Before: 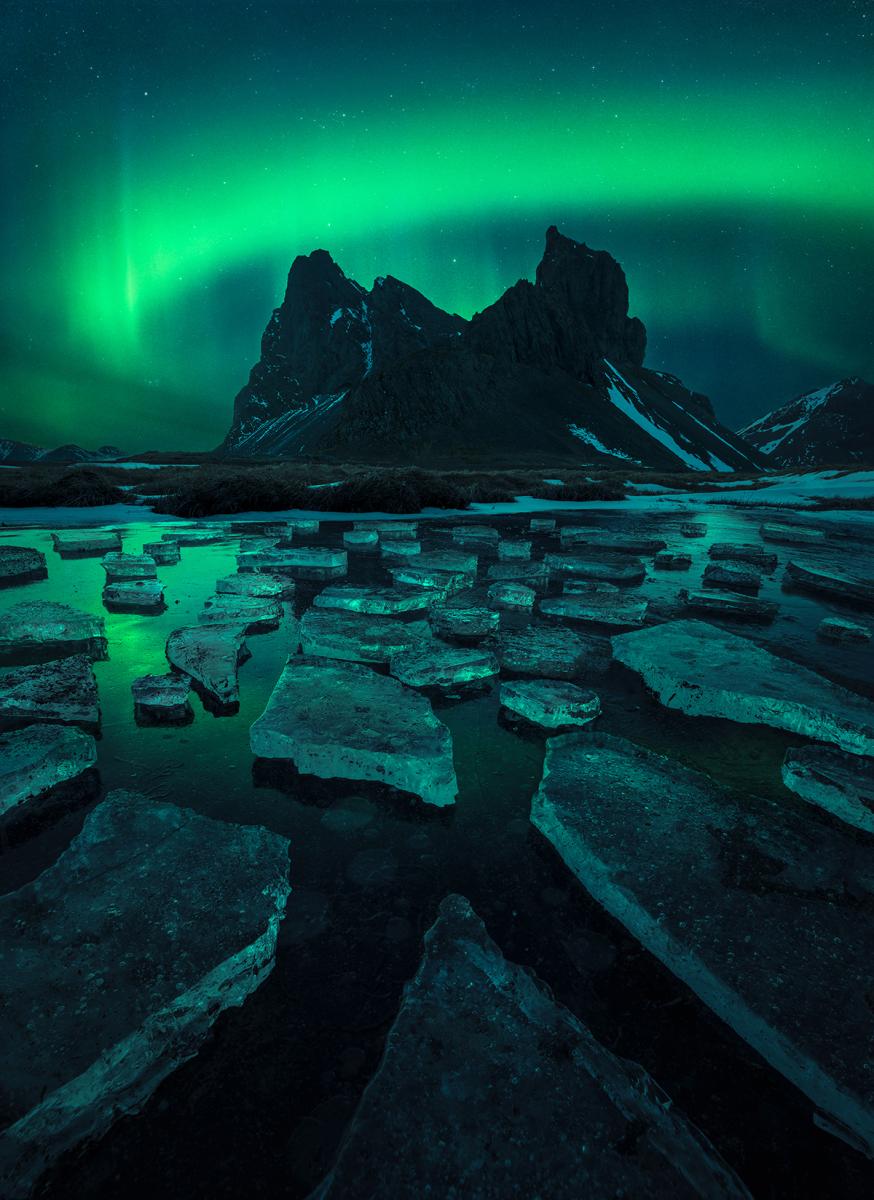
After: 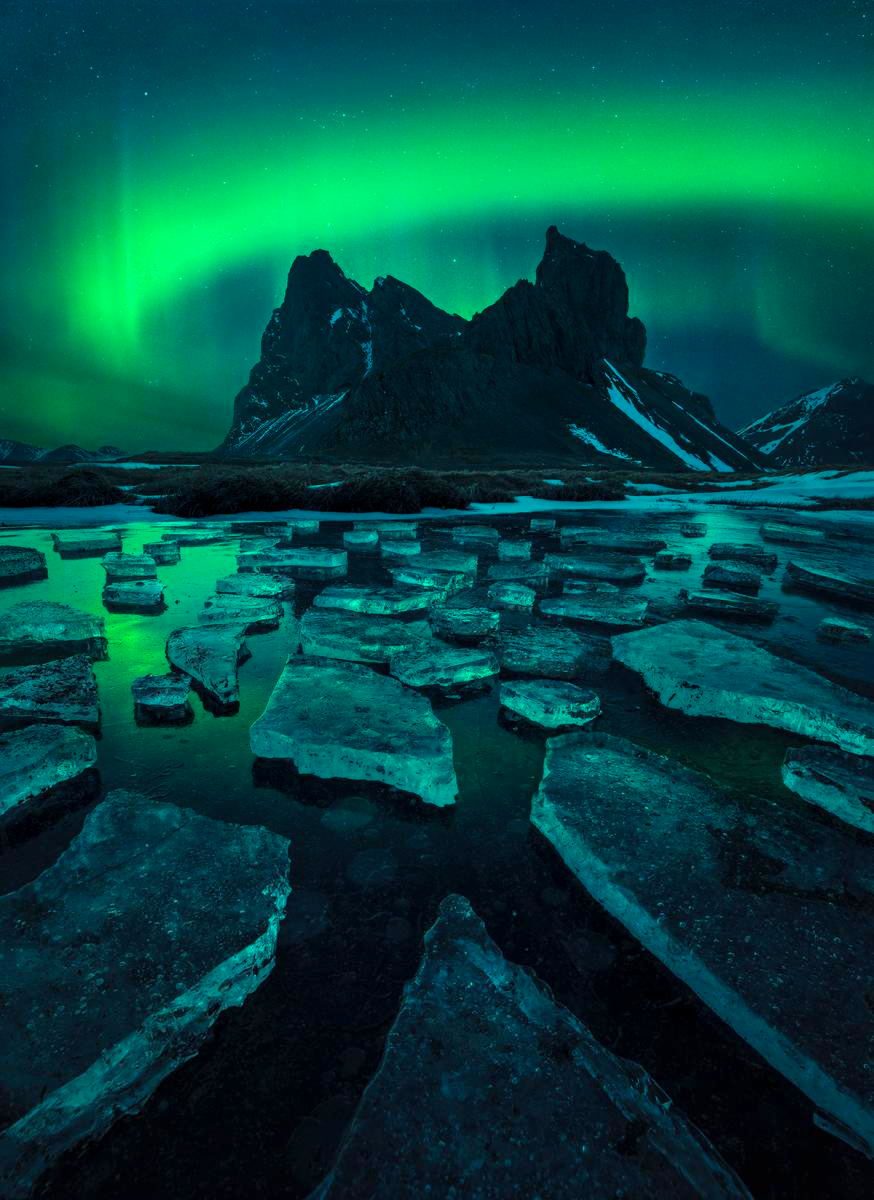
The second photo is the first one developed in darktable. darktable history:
color correction: highlights b* -0.001, saturation 1.32
shadows and highlights: shadows 33.62, highlights -47.77, compress 49.77%, soften with gaussian
local contrast: mode bilateral grid, contrast 99, coarseness 99, detail 109%, midtone range 0.2
